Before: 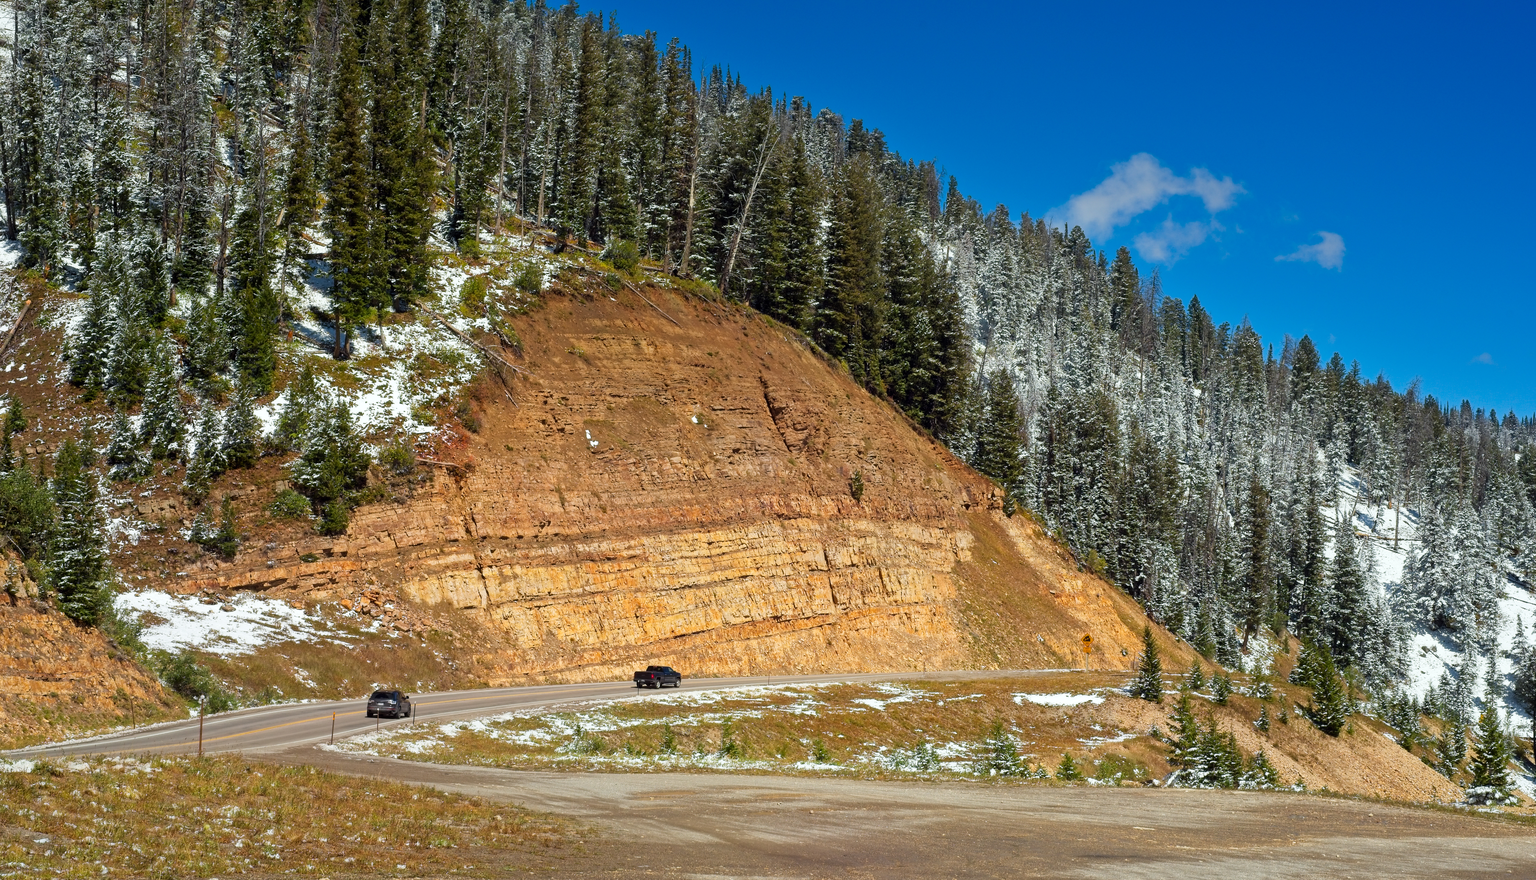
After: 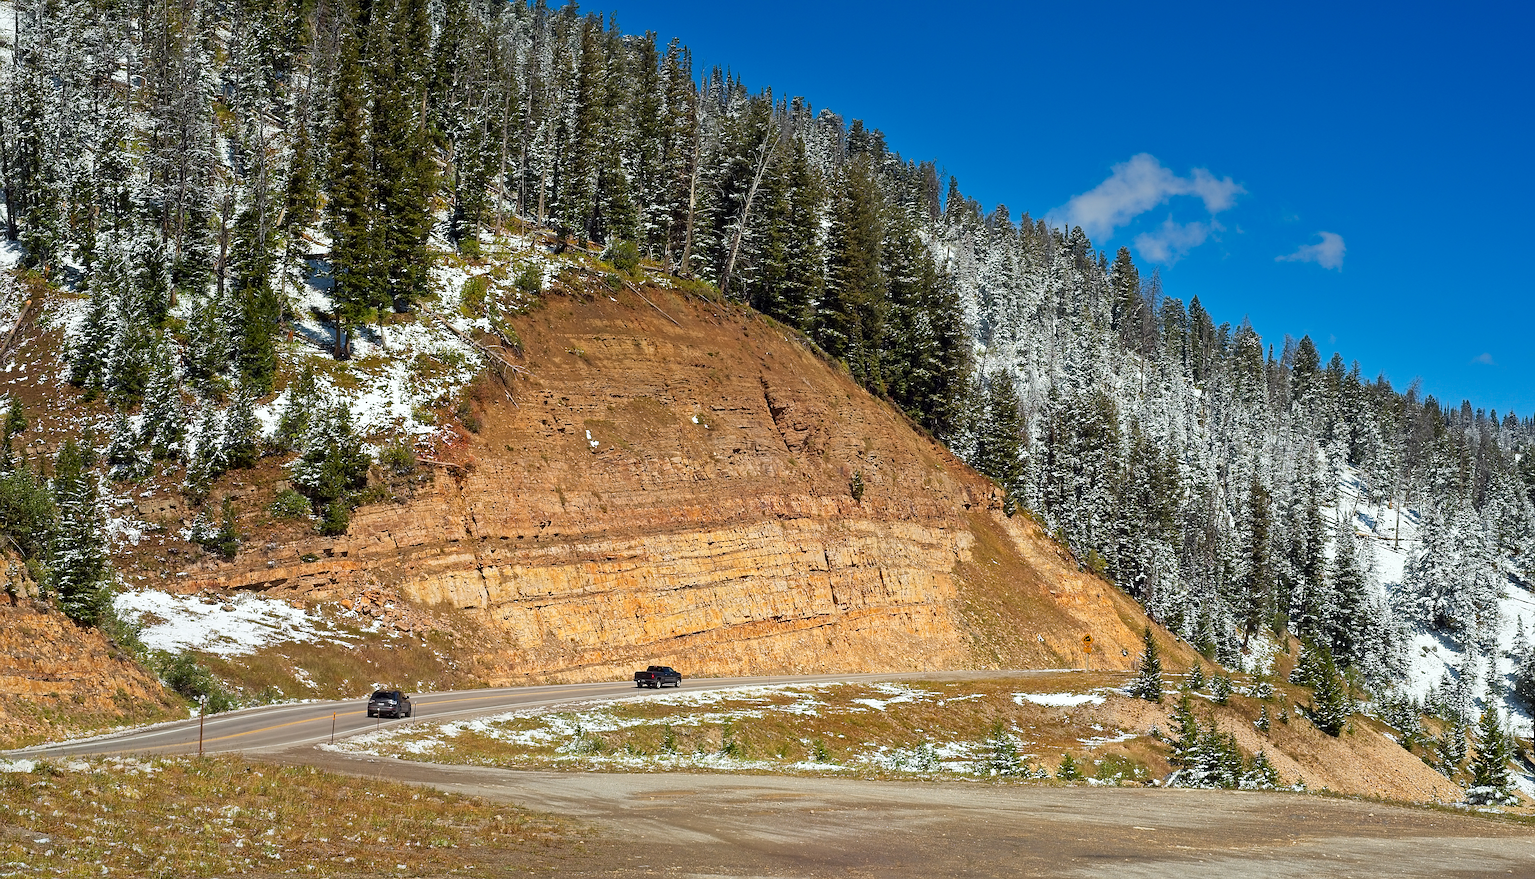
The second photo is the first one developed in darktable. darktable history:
sharpen: radius 2.538, amount 0.634
